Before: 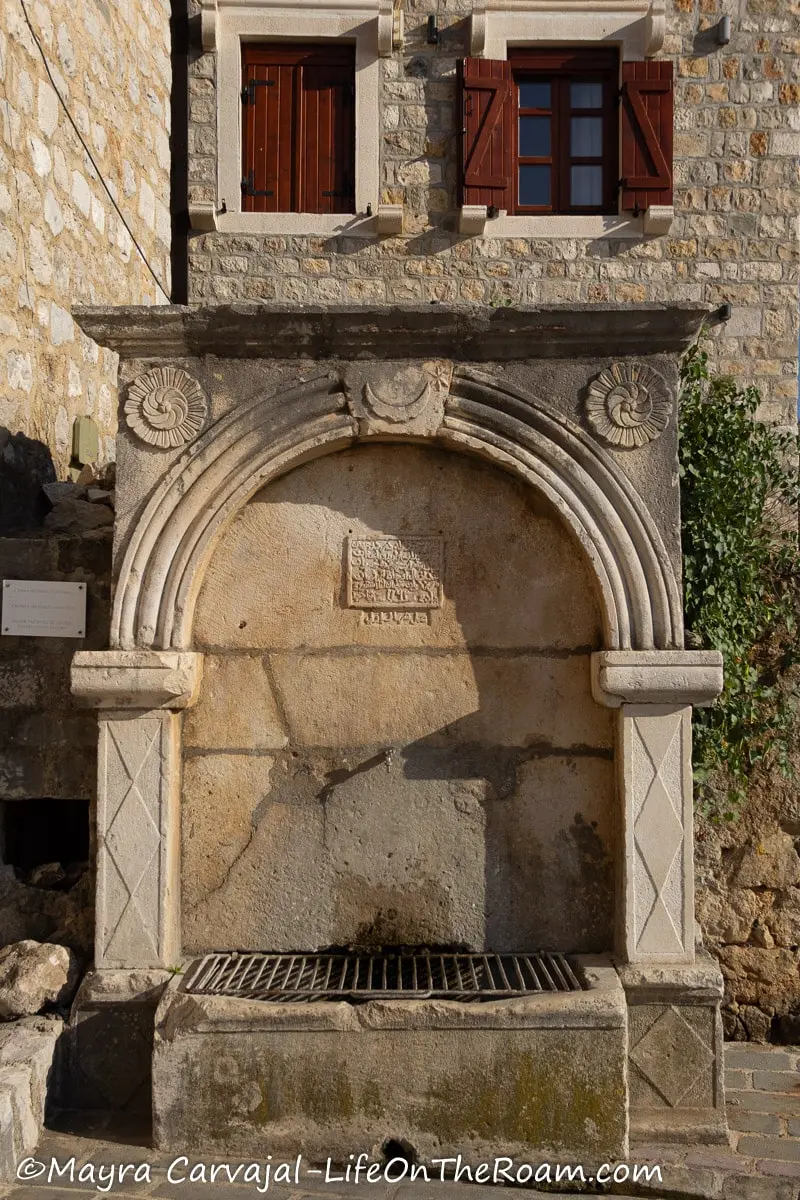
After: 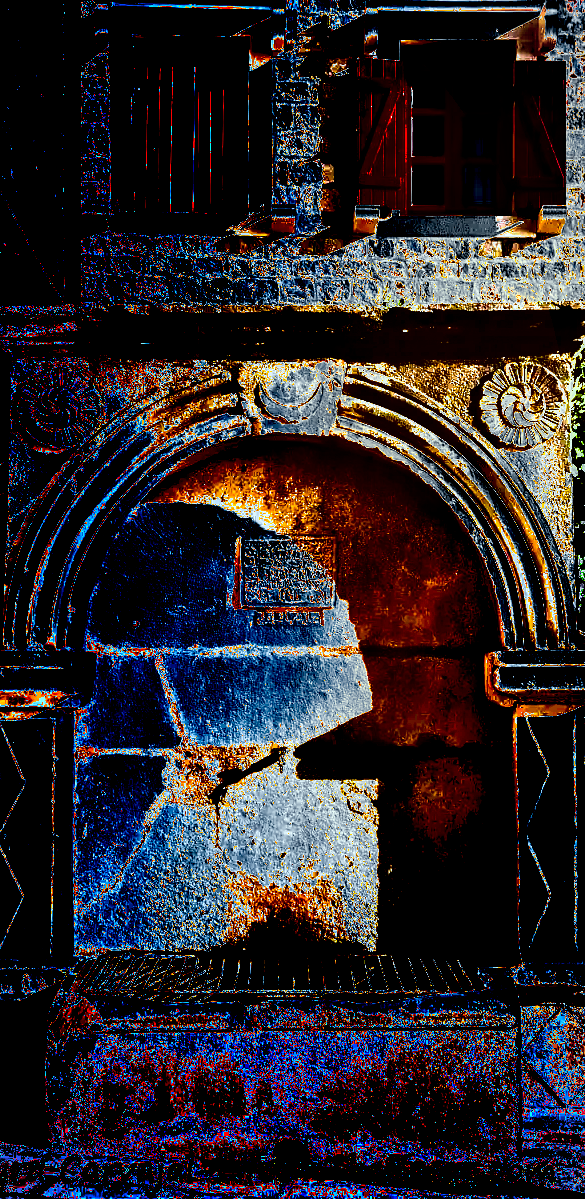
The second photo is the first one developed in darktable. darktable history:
color balance rgb: linear chroma grading › shadows -30%, linear chroma grading › global chroma 35%, perceptual saturation grading › global saturation 75%, perceptual saturation grading › shadows -30%, perceptual brilliance grading › highlights 75%, perceptual brilliance grading › shadows -30%, global vibrance 35%
crop: left 13.443%, right 13.31%
vignetting: fall-off start 100%, fall-off radius 64.94%, automatic ratio true, unbound false
color correction: highlights a* -11.71, highlights b* -15.58
shadows and highlights: soften with gaussian
exposure: black level correction 0, exposure 1.45 EV, compensate exposure bias true, compensate highlight preservation false
color zones: curves: ch1 [(0.25, 0.61) (0.75, 0.248)]
